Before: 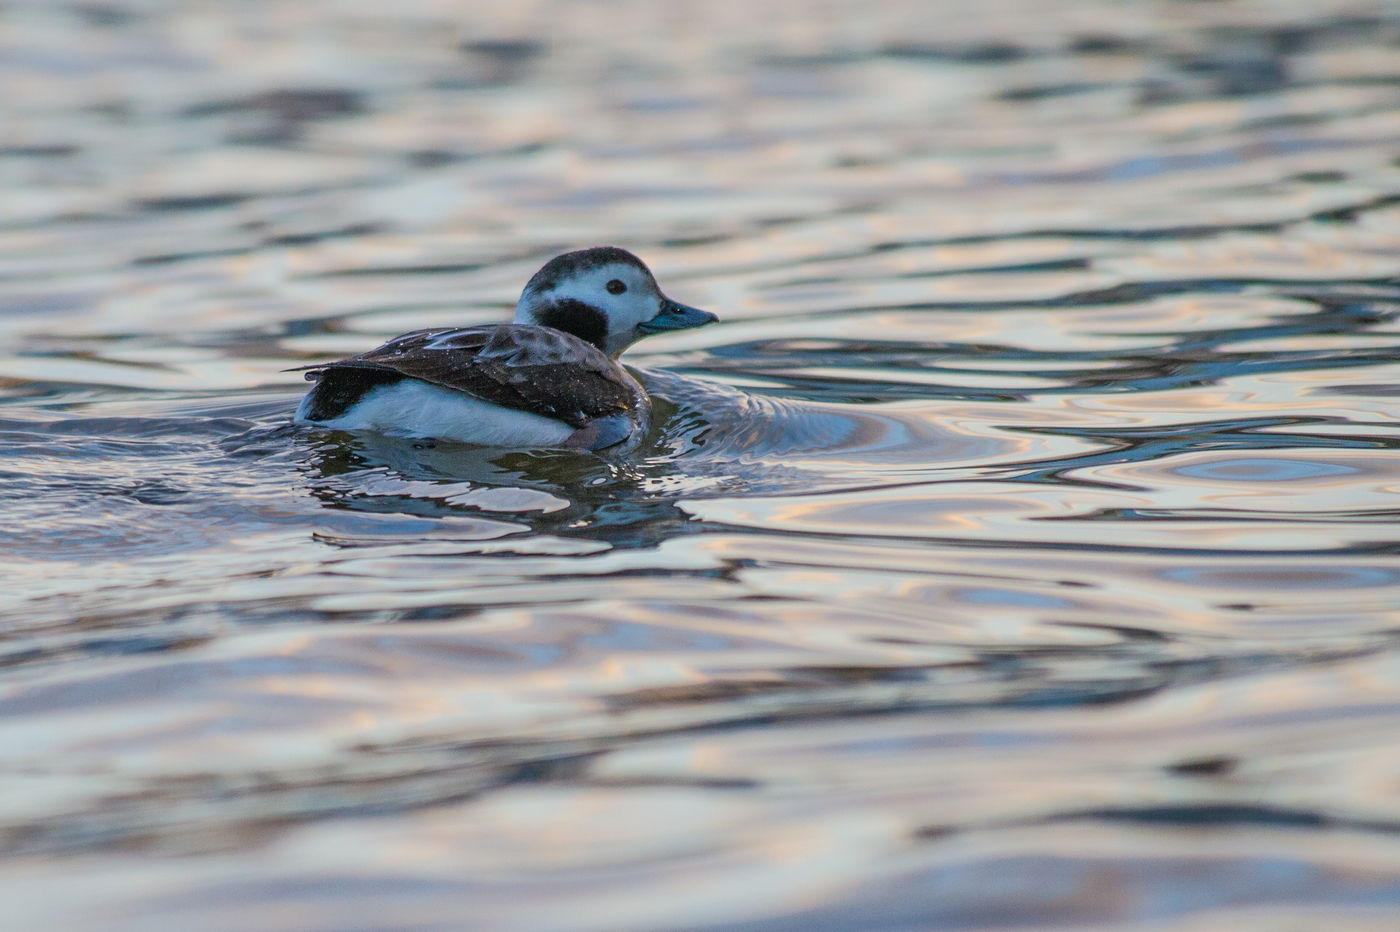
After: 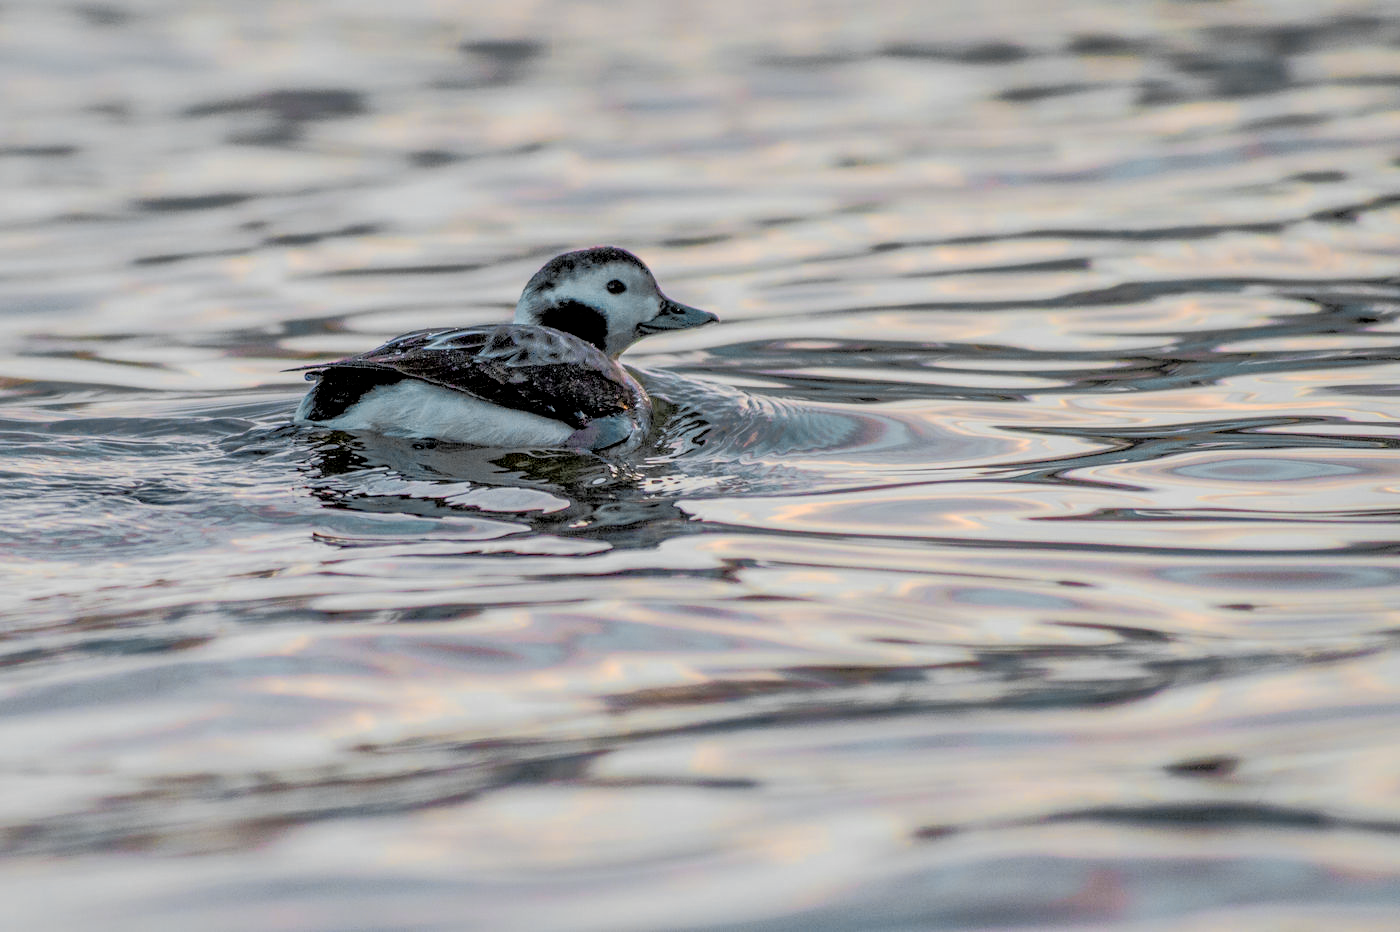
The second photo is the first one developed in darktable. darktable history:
filmic rgb: black relative exposure -15.05 EV, white relative exposure 3 EV, target black luminance 0%, hardness 9.32, latitude 98.6%, contrast 0.915, shadows ↔ highlights balance 0.425%
color zones: curves: ch0 [(0.257, 0.558) (0.75, 0.565)]; ch1 [(0.004, 0.857) (0.14, 0.416) (0.257, 0.695) (0.442, 0.032) (0.736, 0.266) (0.891, 0.741)]; ch2 [(0, 0.623) (0.112, 0.436) (0.271, 0.474) (0.516, 0.64) (0.743, 0.286)]
exposure: black level correction 0.001, exposure 0.499 EV, compensate highlight preservation false
local contrast: detail 130%
shadows and highlights: shadows -20.59, white point adjustment -1.86, highlights -35.01
tone equalizer: -8 EV -1.85 EV, -7 EV -1.2 EV, -6 EV -1.62 EV, edges refinement/feathering 500, mask exposure compensation -1.57 EV, preserve details no
